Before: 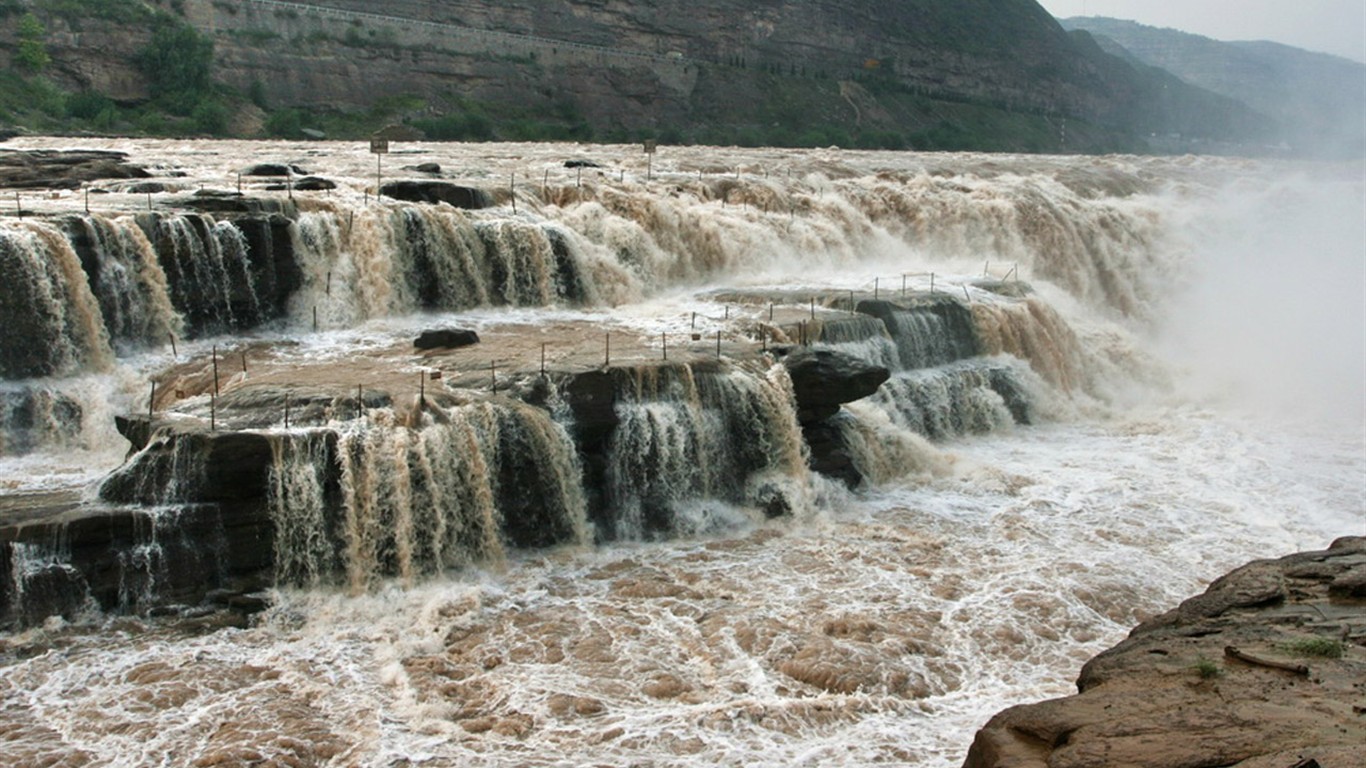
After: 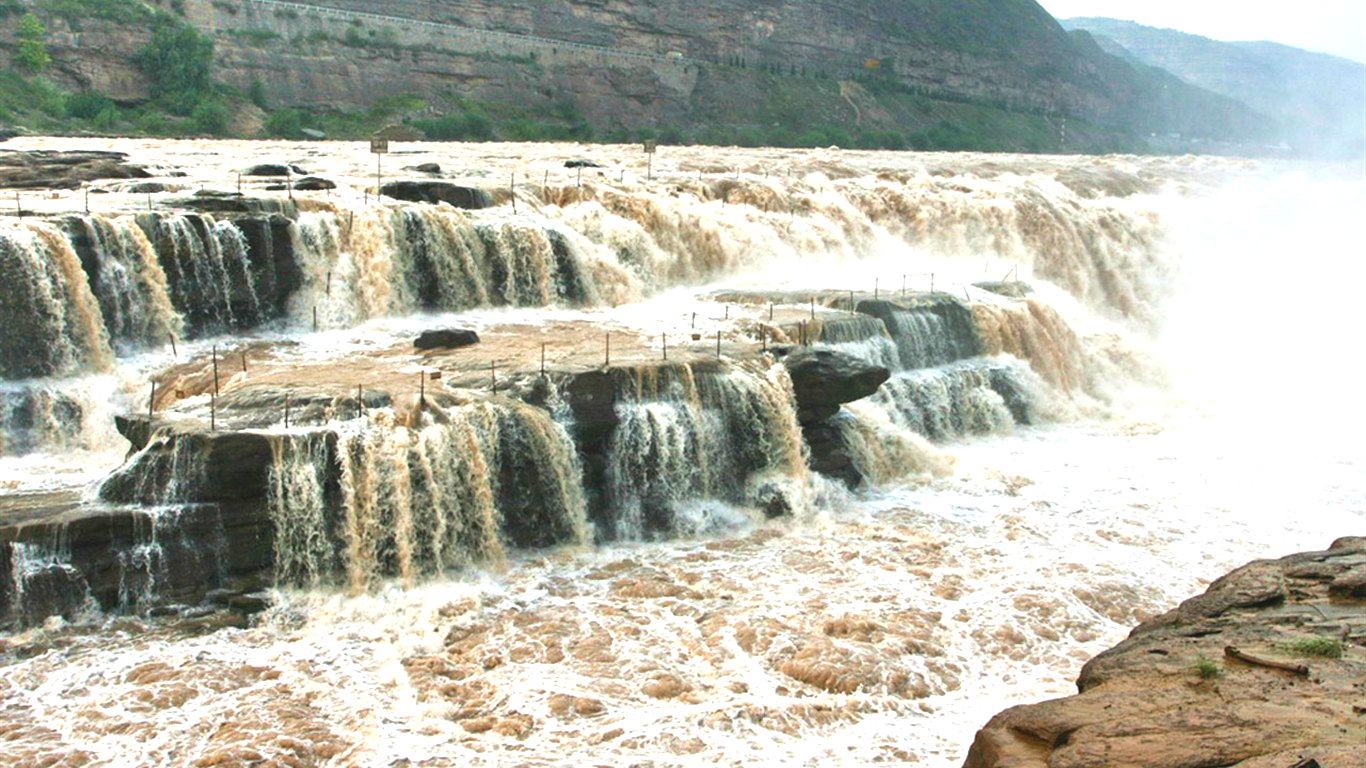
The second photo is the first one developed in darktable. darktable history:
exposure: black level correction 0, exposure 1.287 EV, compensate highlight preservation false
local contrast: mode bilateral grid, contrast 28, coarseness 16, detail 116%, midtone range 0.2
tone equalizer: mask exposure compensation -0.513 EV
contrast brightness saturation: contrast -0.174, saturation 0.186
